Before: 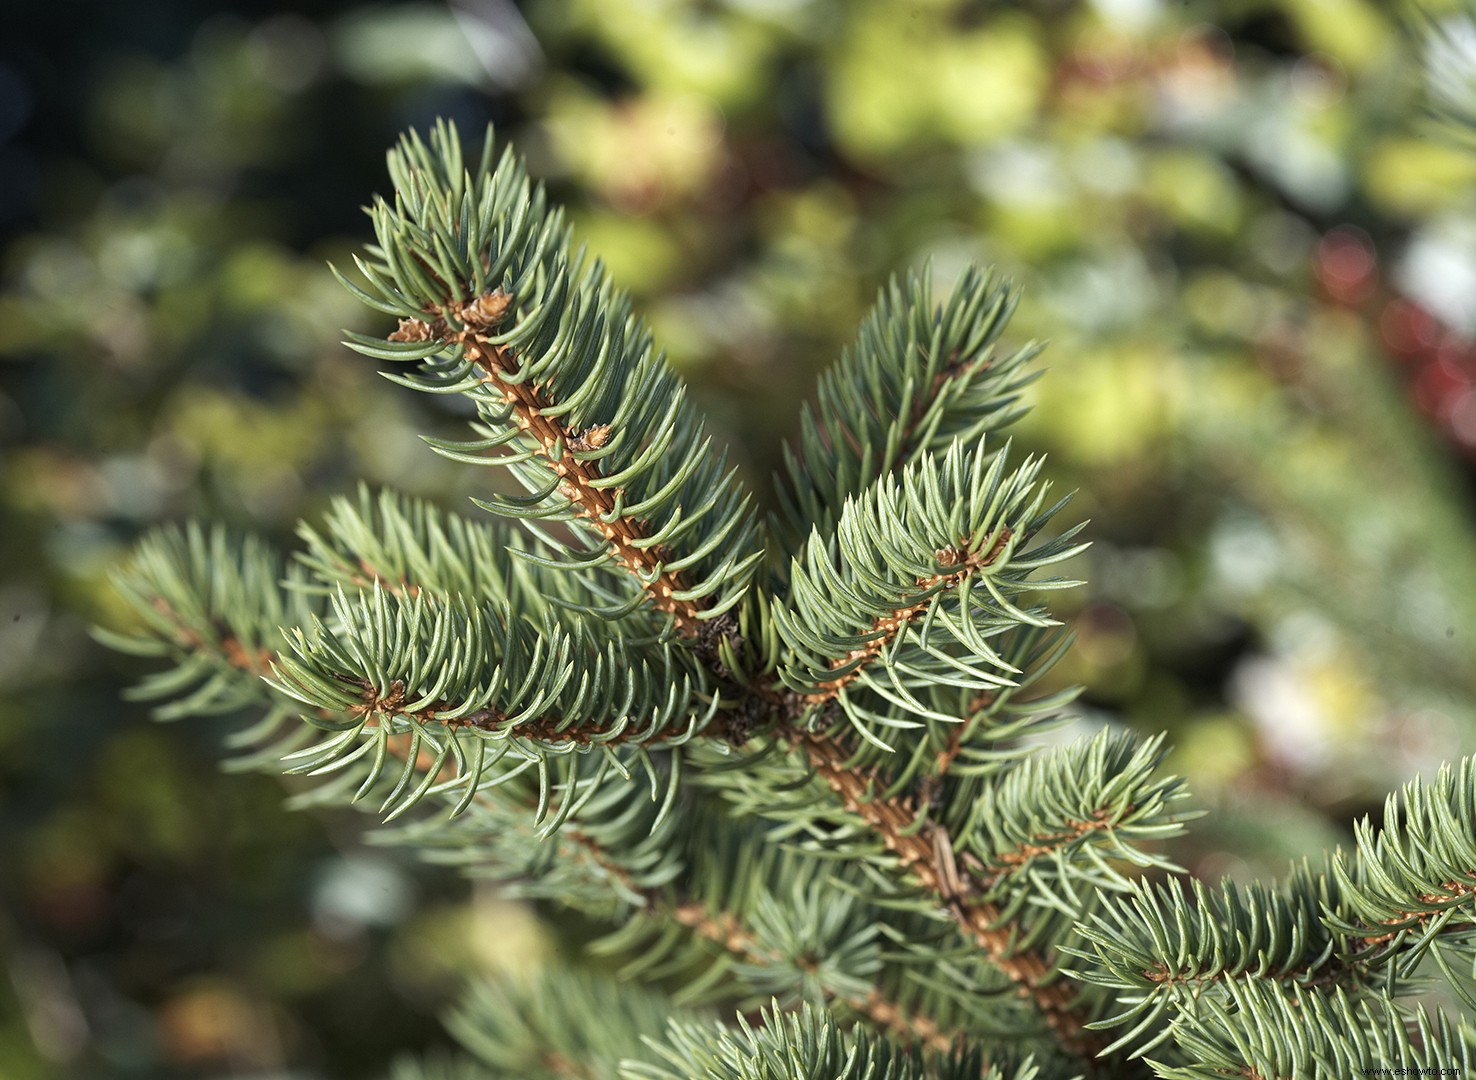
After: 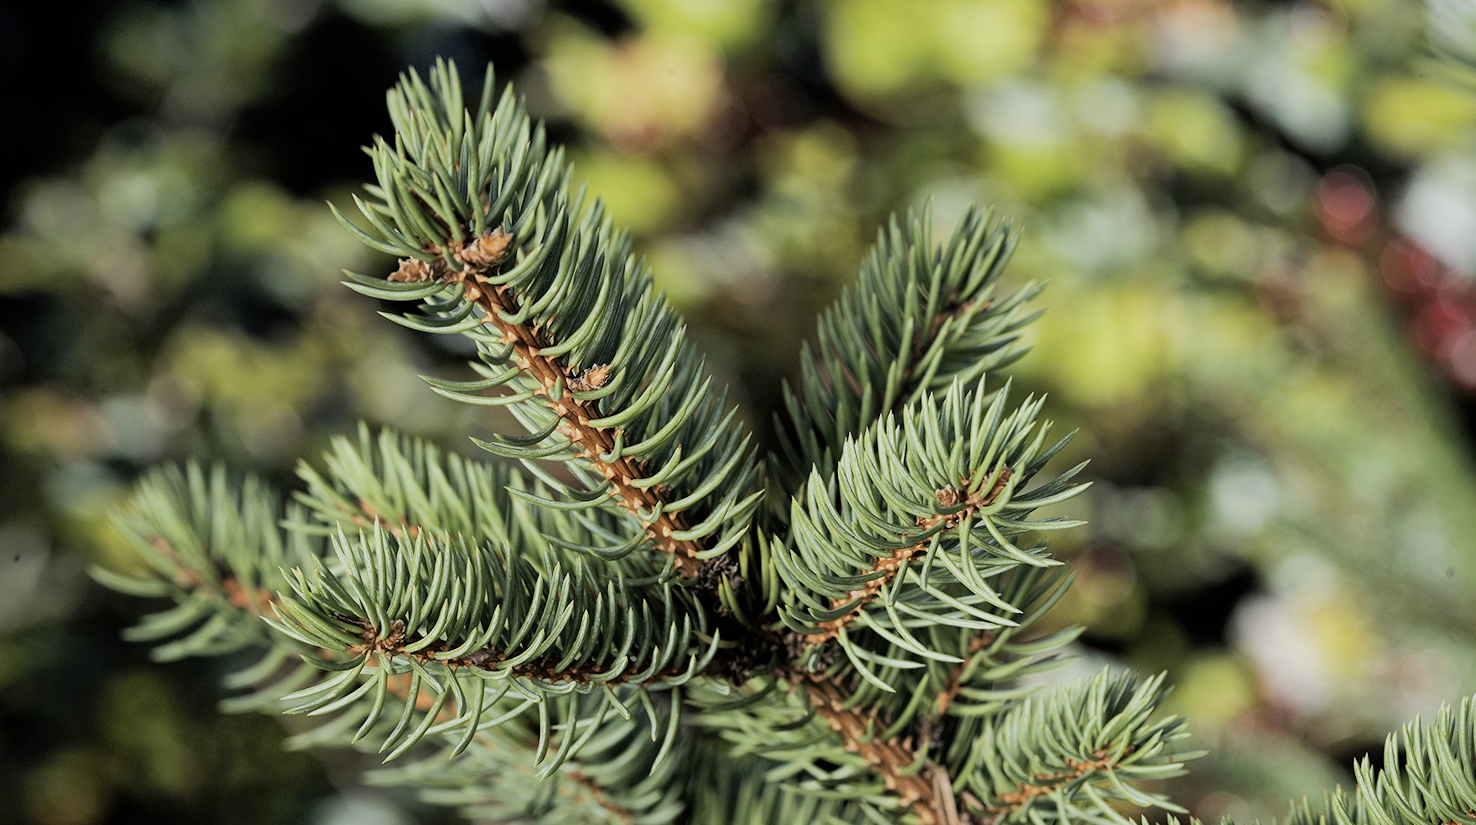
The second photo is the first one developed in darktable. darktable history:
crop: top 5.633%, bottom 17.938%
filmic rgb: black relative exposure -5.14 EV, white relative exposure 3.99 EV, hardness 2.89, contrast 1.301
shadows and highlights: on, module defaults
